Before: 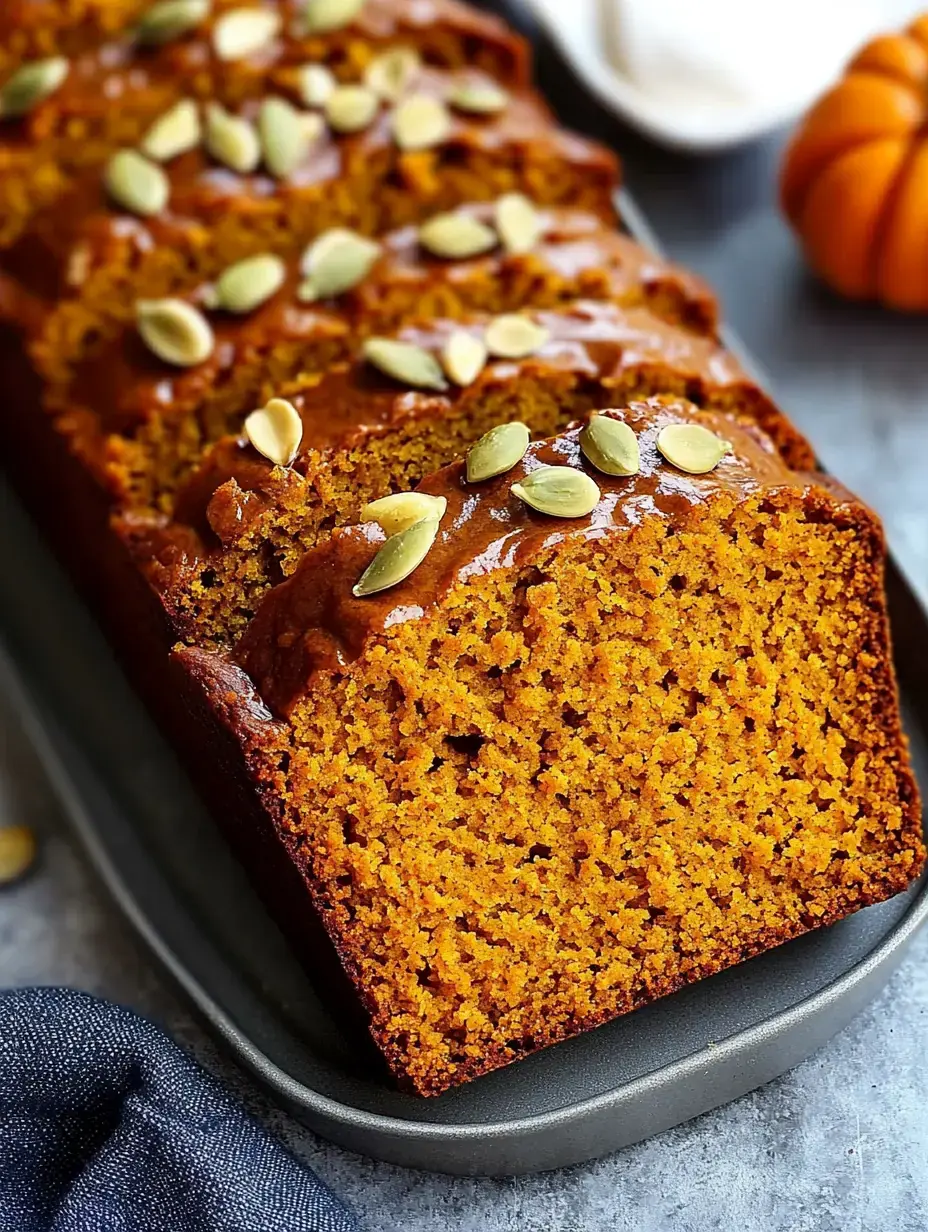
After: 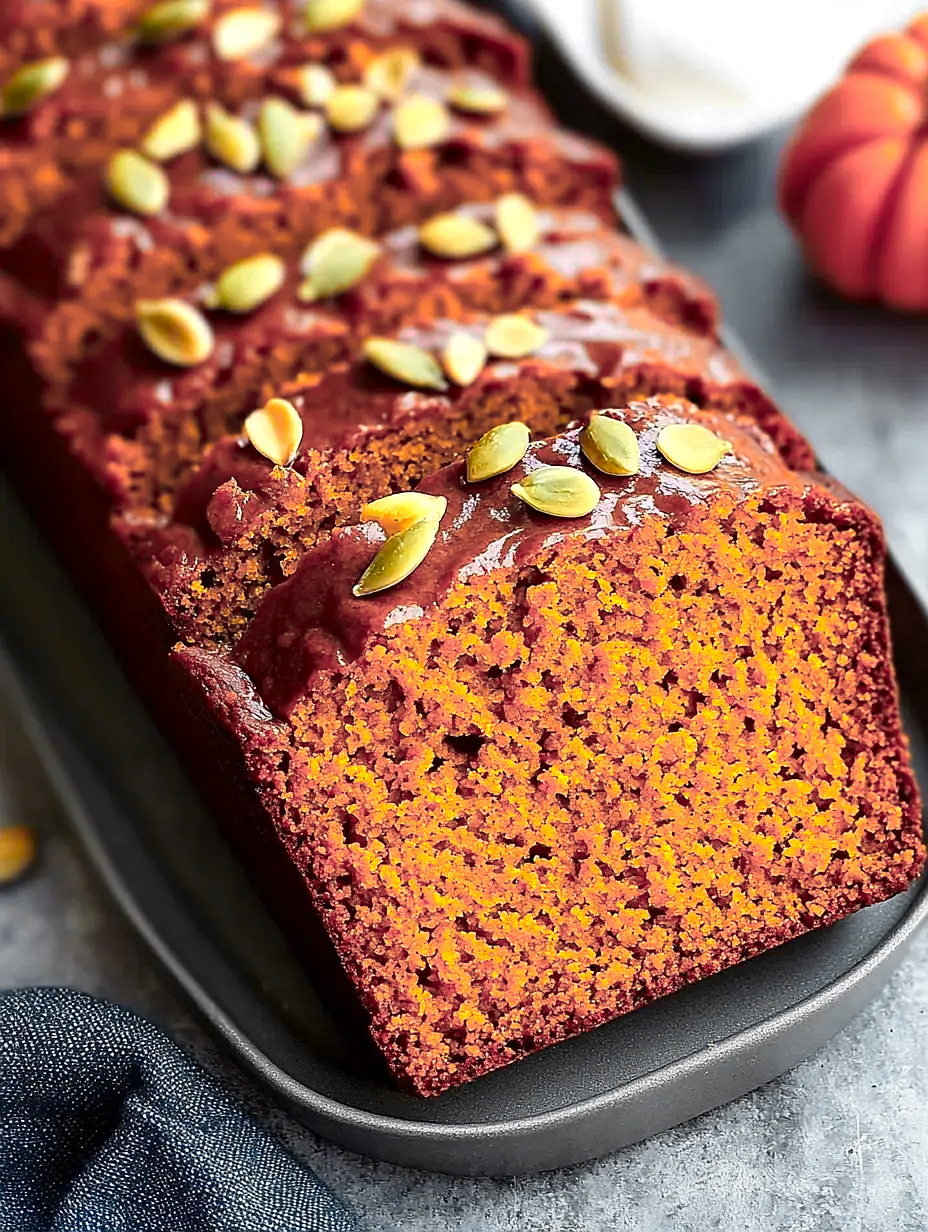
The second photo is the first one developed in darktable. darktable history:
color zones: curves: ch0 [(0.257, 0.558) (0.75, 0.565)]; ch1 [(0.004, 0.857) (0.14, 0.416) (0.257, 0.695) (0.442, 0.032) (0.736, 0.266) (0.891, 0.741)]; ch2 [(0, 0.623) (0.112, 0.436) (0.271, 0.474) (0.516, 0.64) (0.743, 0.286)]
sharpen: radius 1, threshold 1
